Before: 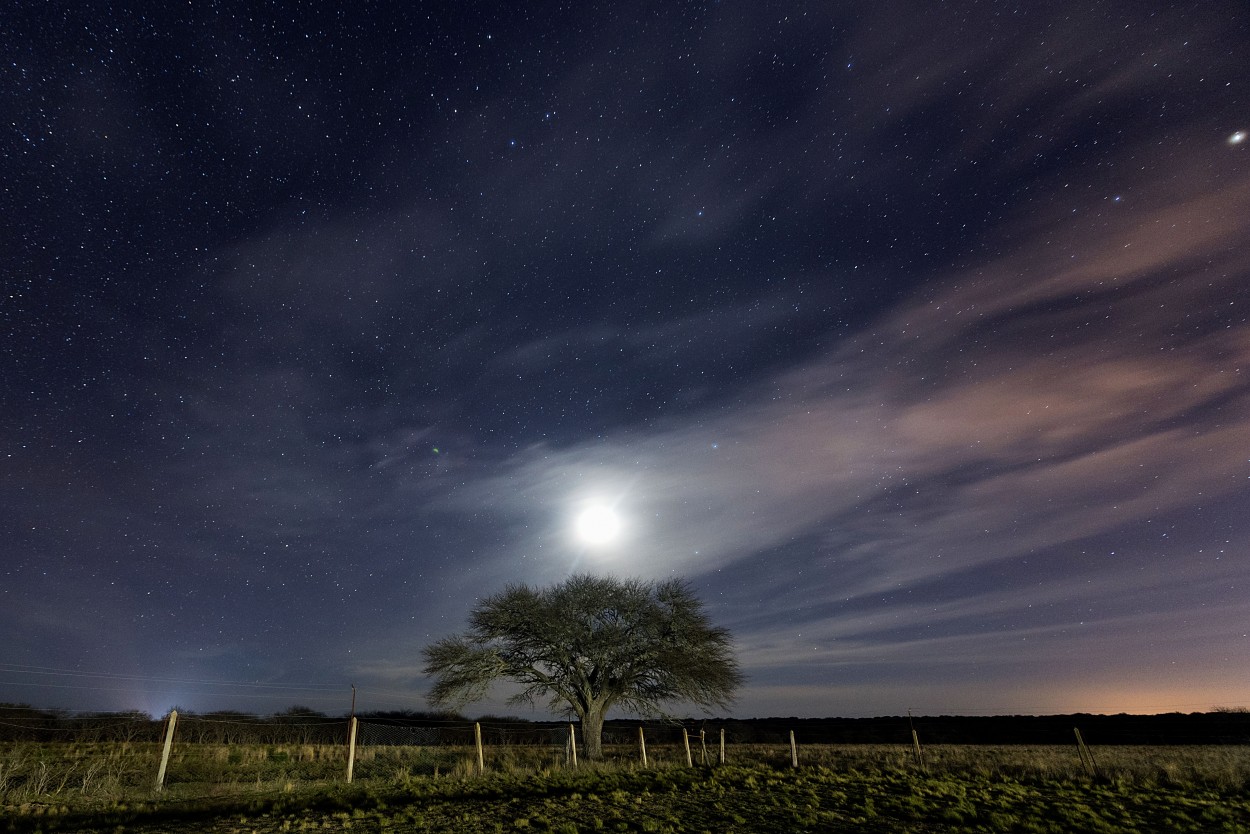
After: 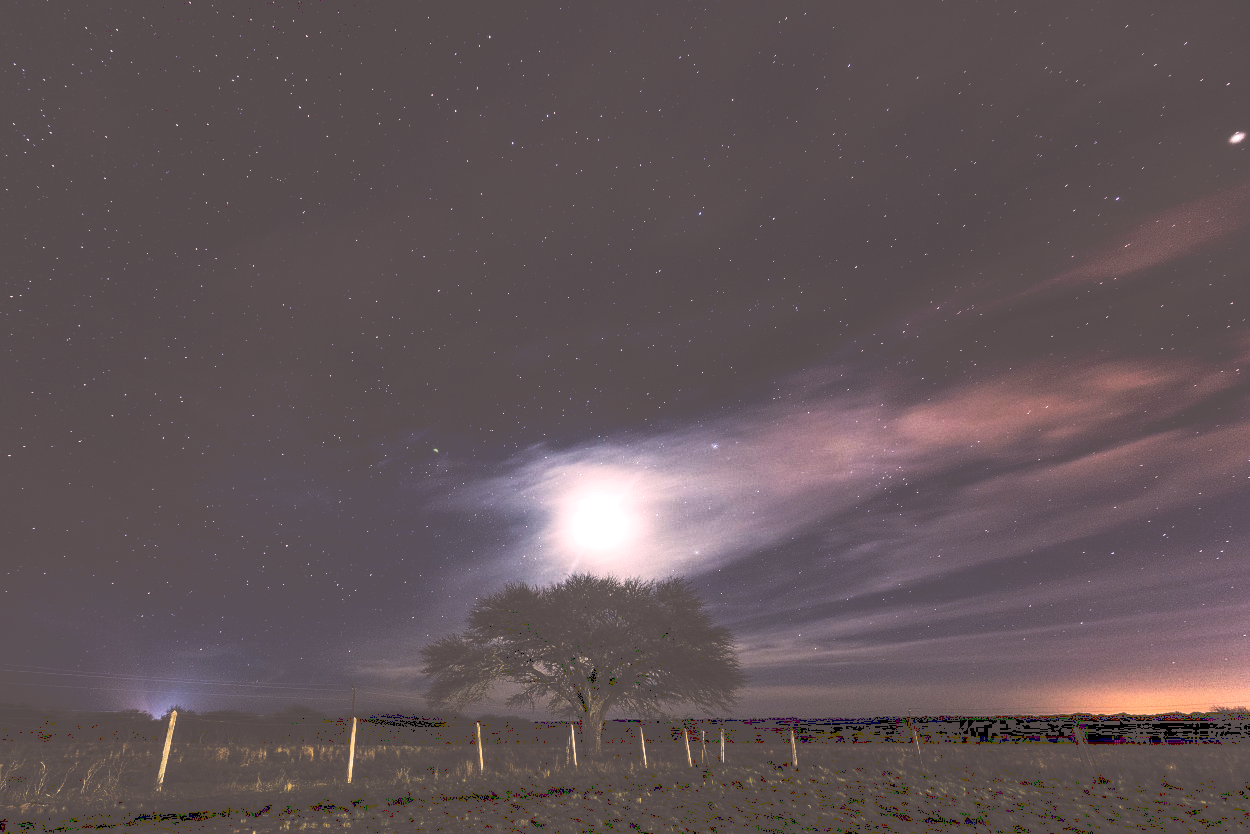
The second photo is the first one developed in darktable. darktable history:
contrast brightness saturation: saturation -0.05
local contrast: detail 150%
color correction: highlights a* 14.52, highlights b* 4.84
tone curve: curves: ch0 [(0, 0) (0.003, 0.331) (0.011, 0.333) (0.025, 0.333) (0.044, 0.334) (0.069, 0.335) (0.1, 0.338) (0.136, 0.342) (0.177, 0.347) (0.224, 0.352) (0.277, 0.359) (0.335, 0.39) (0.399, 0.434) (0.468, 0.509) (0.543, 0.615) (0.623, 0.731) (0.709, 0.814) (0.801, 0.88) (0.898, 0.921) (1, 1)], preserve colors none
